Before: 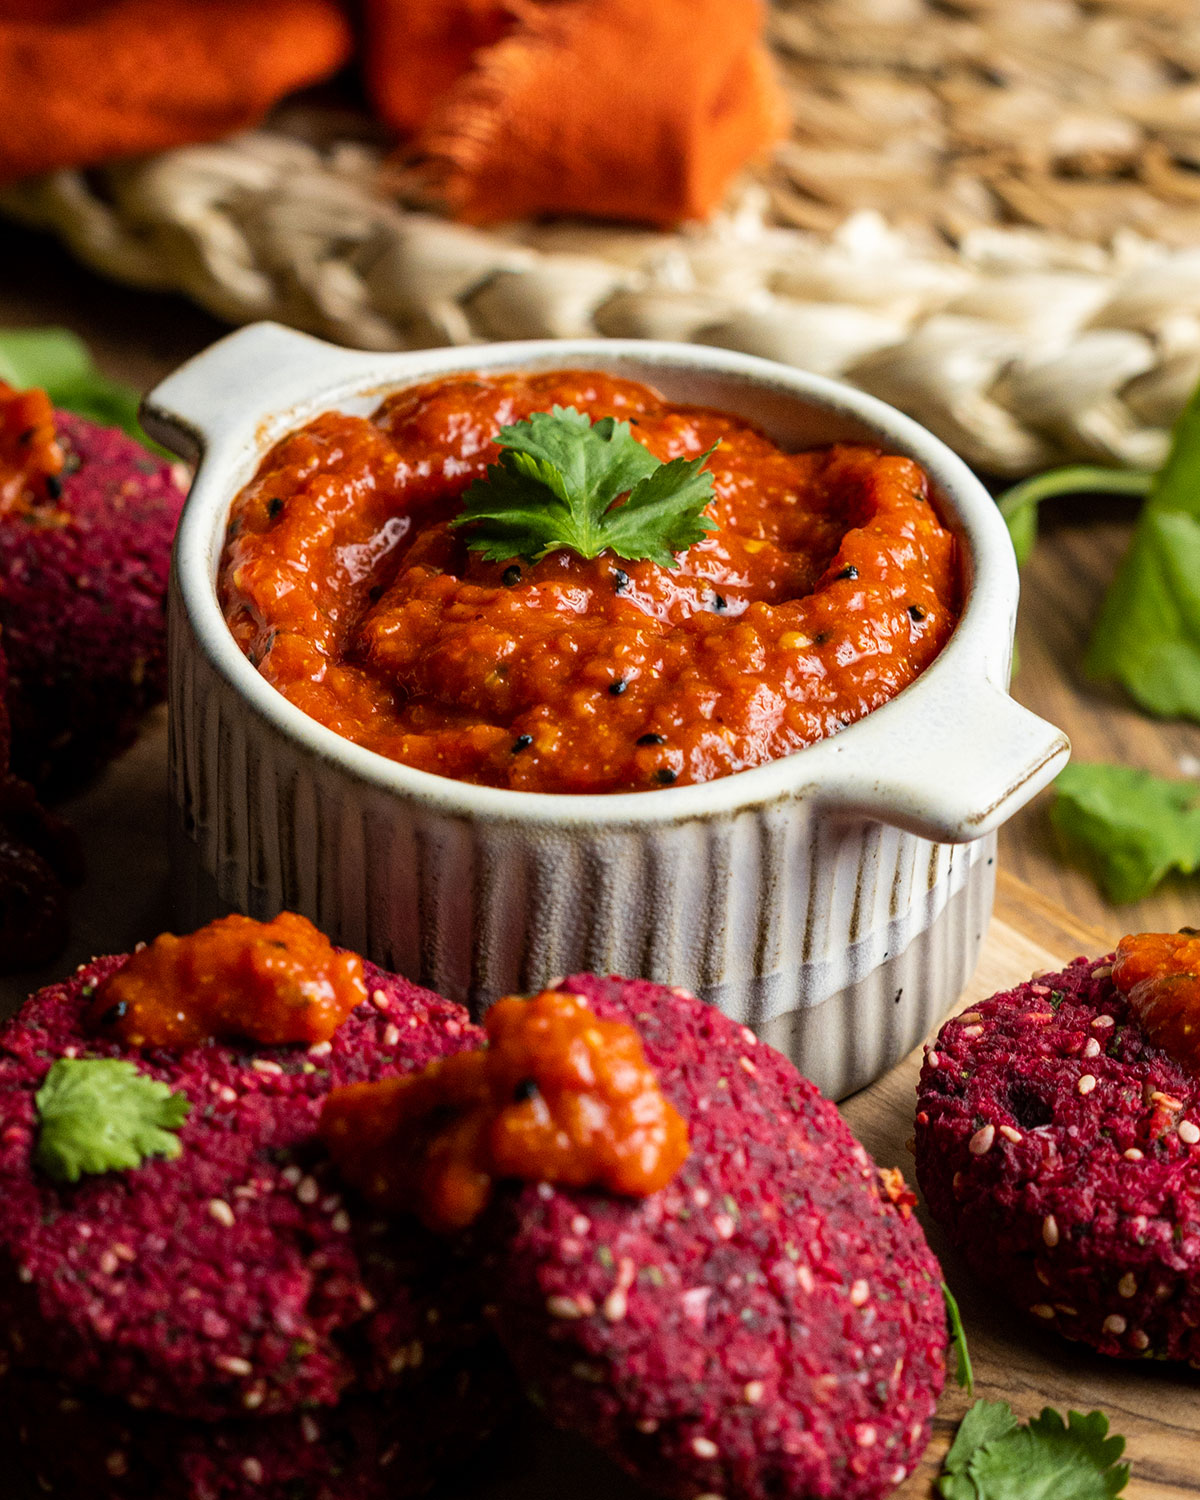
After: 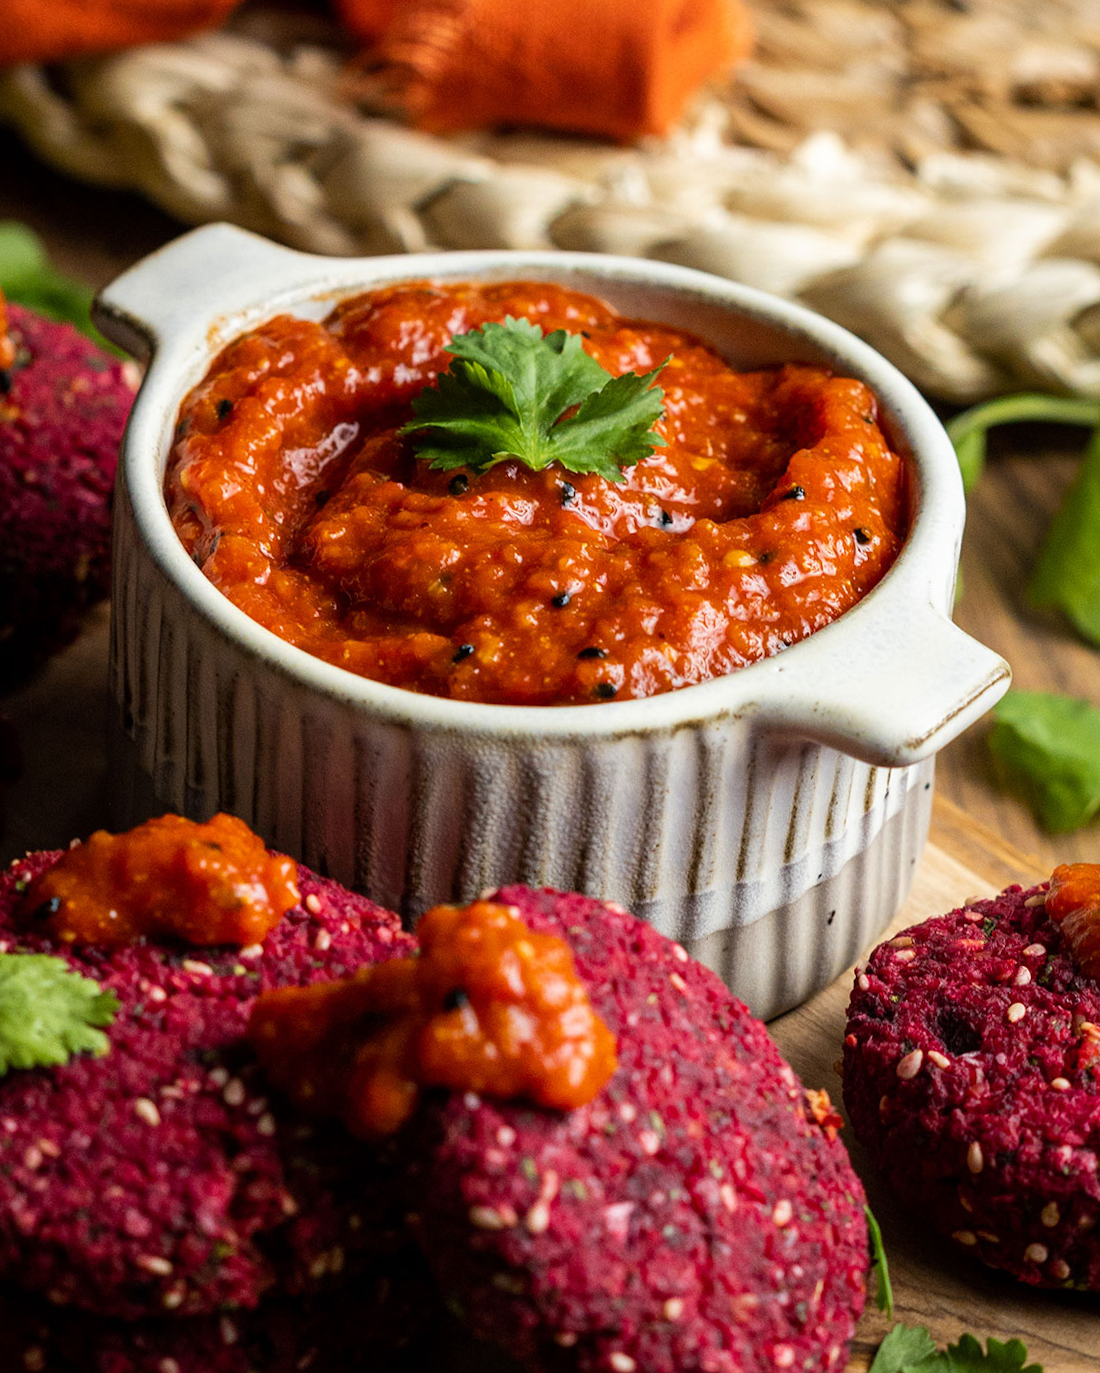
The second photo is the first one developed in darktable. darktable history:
crop and rotate: angle -1.91°, left 3.105%, top 4.115%, right 1.382%, bottom 0.55%
